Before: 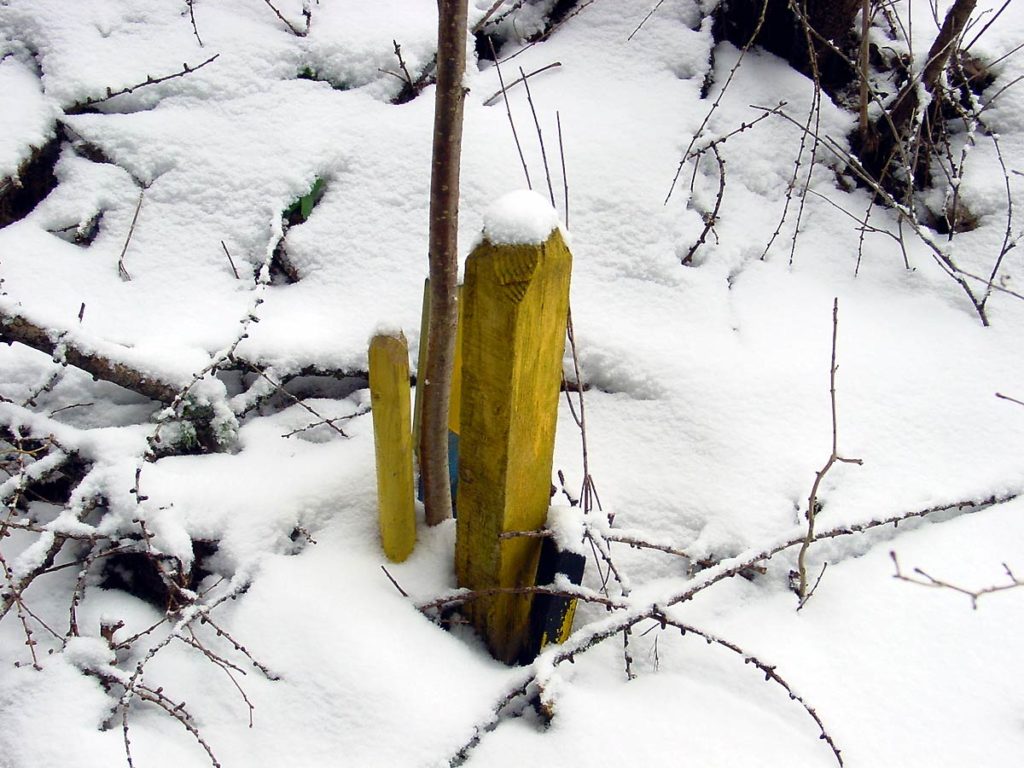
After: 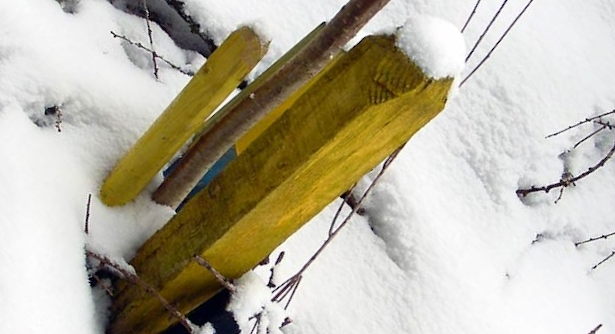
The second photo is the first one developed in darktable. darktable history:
crop and rotate: angle -44.87°, top 16.381%, right 0.903%, bottom 11.737%
